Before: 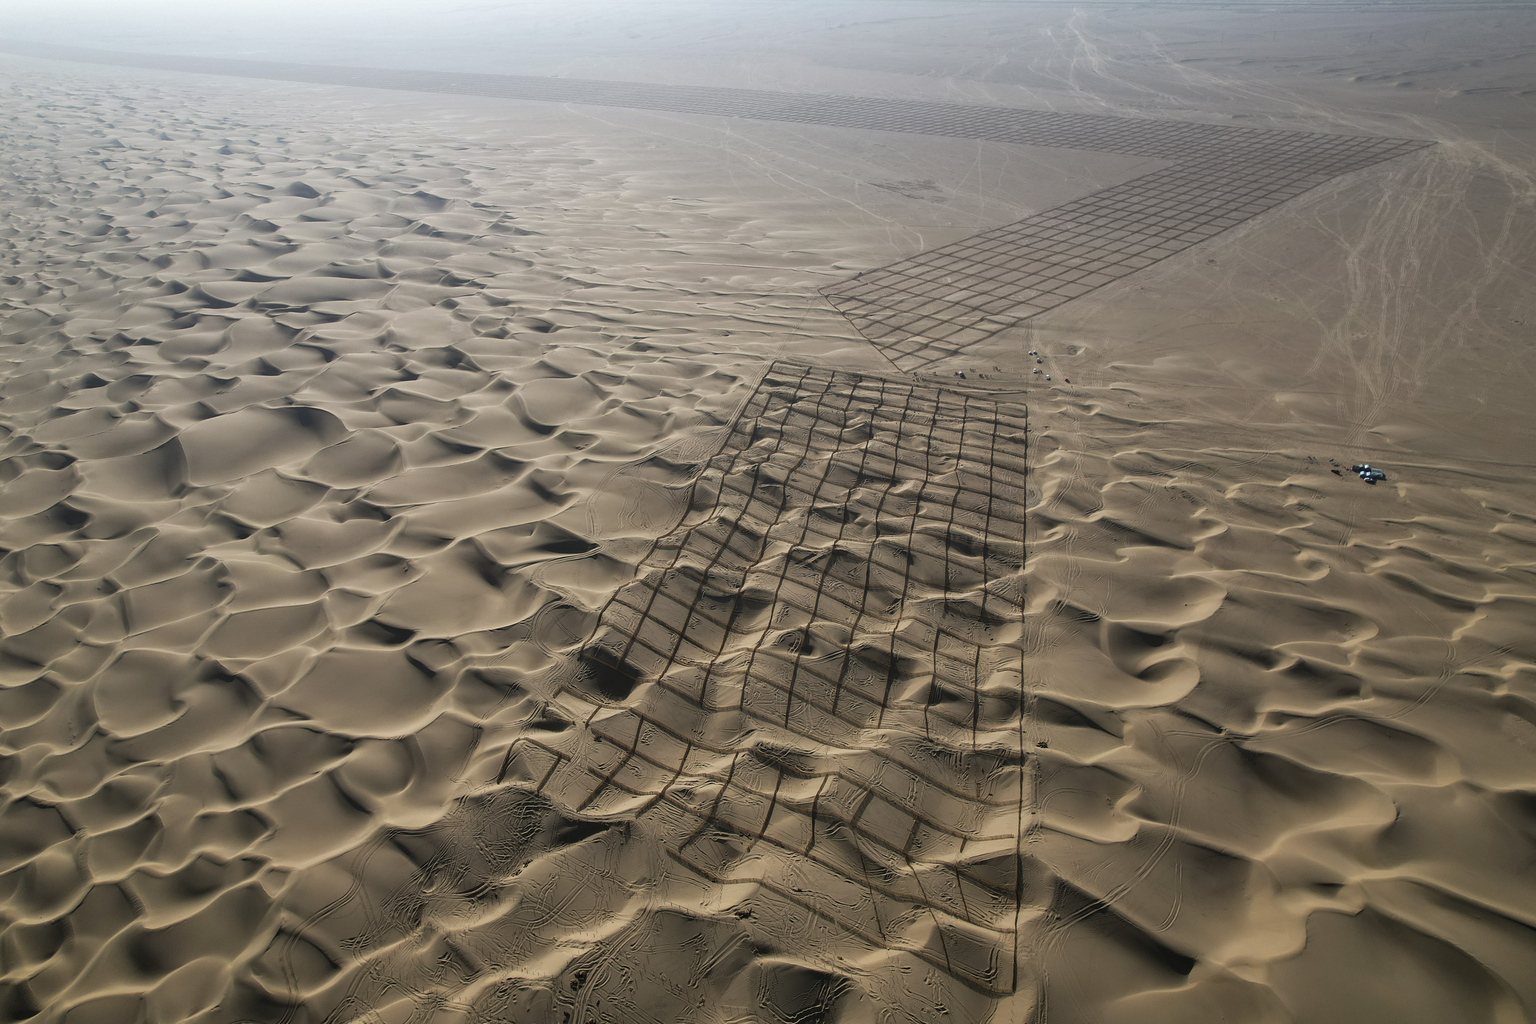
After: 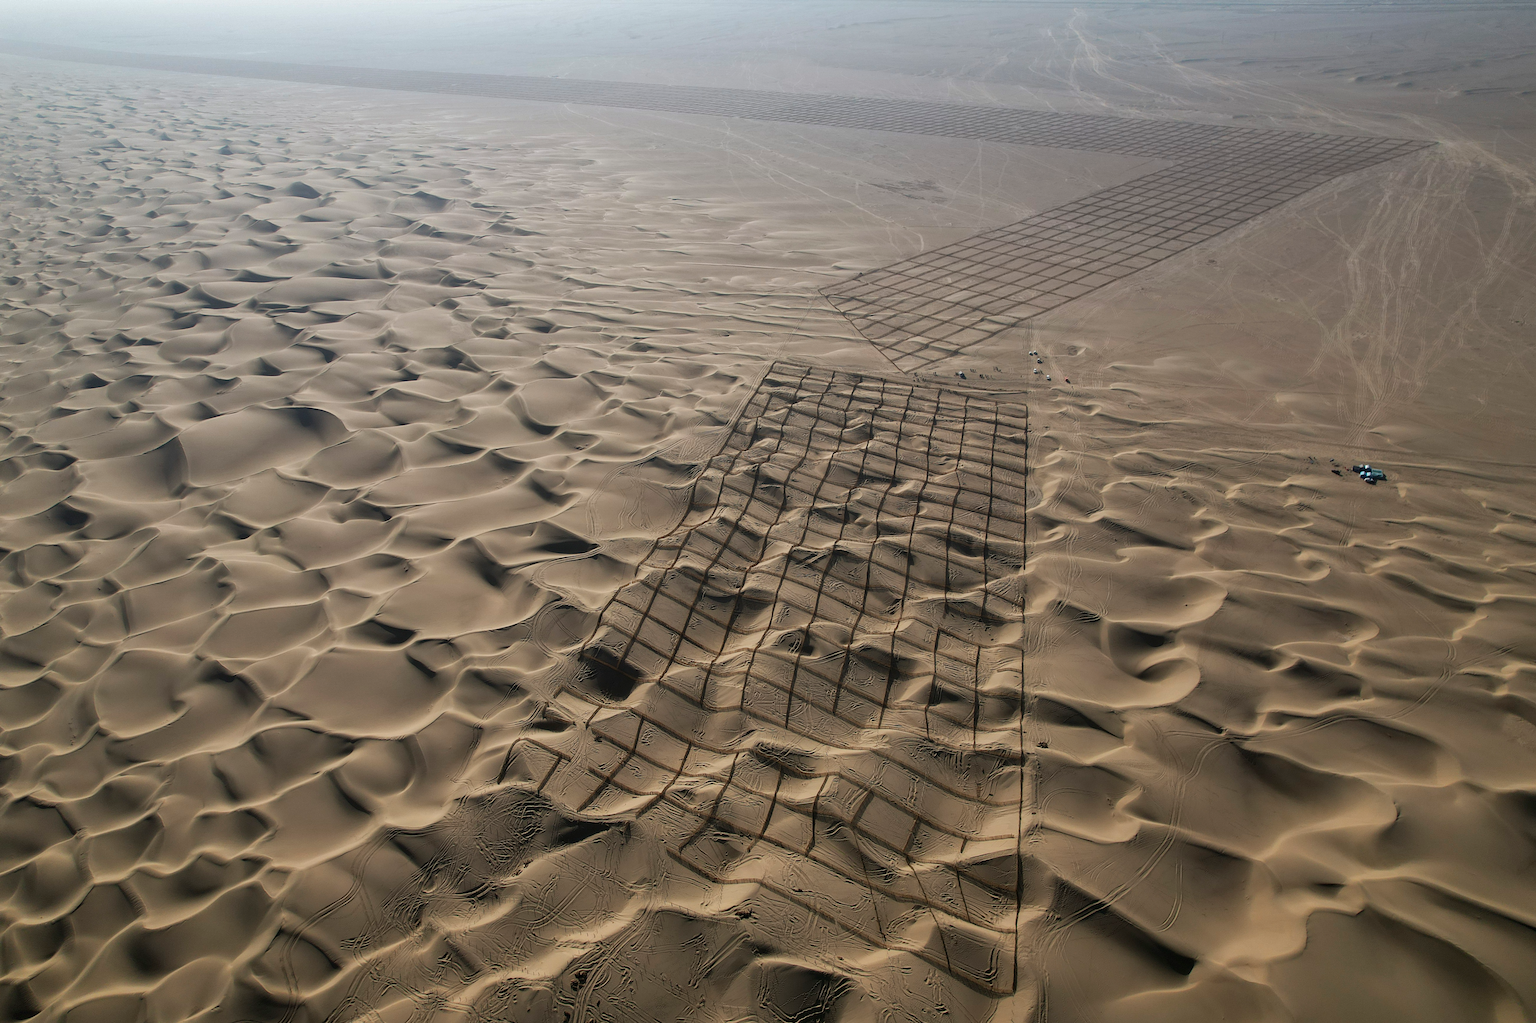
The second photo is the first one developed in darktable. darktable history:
shadows and highlights: shadows -20.22, white point adjustment -2.04, highlights -35.07
